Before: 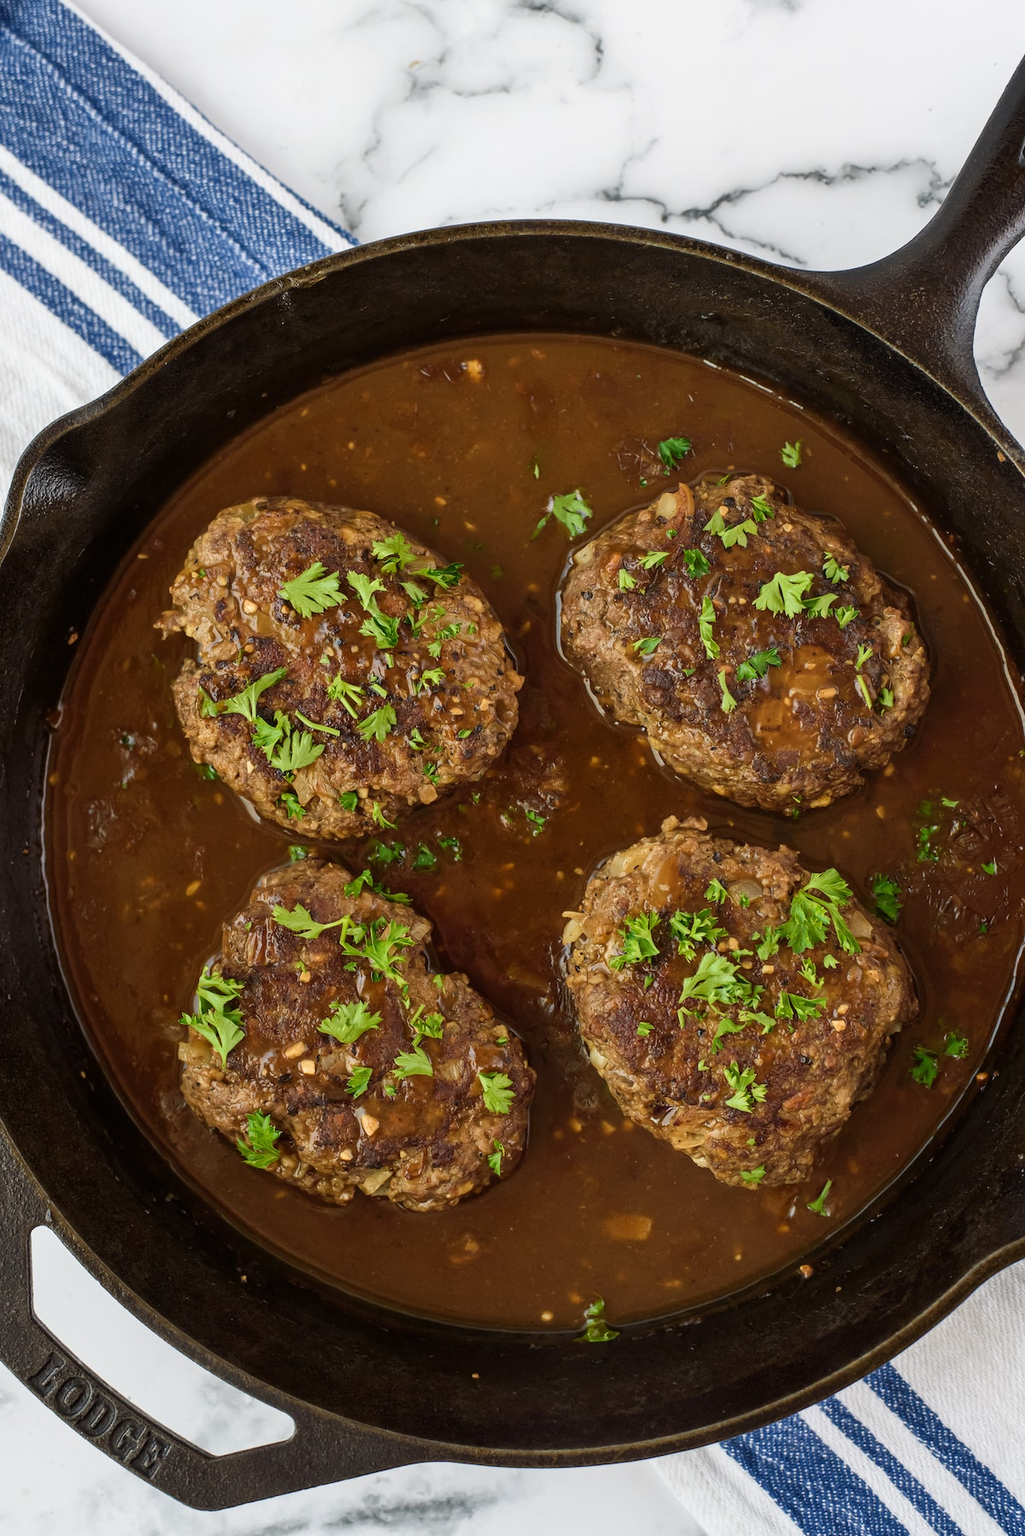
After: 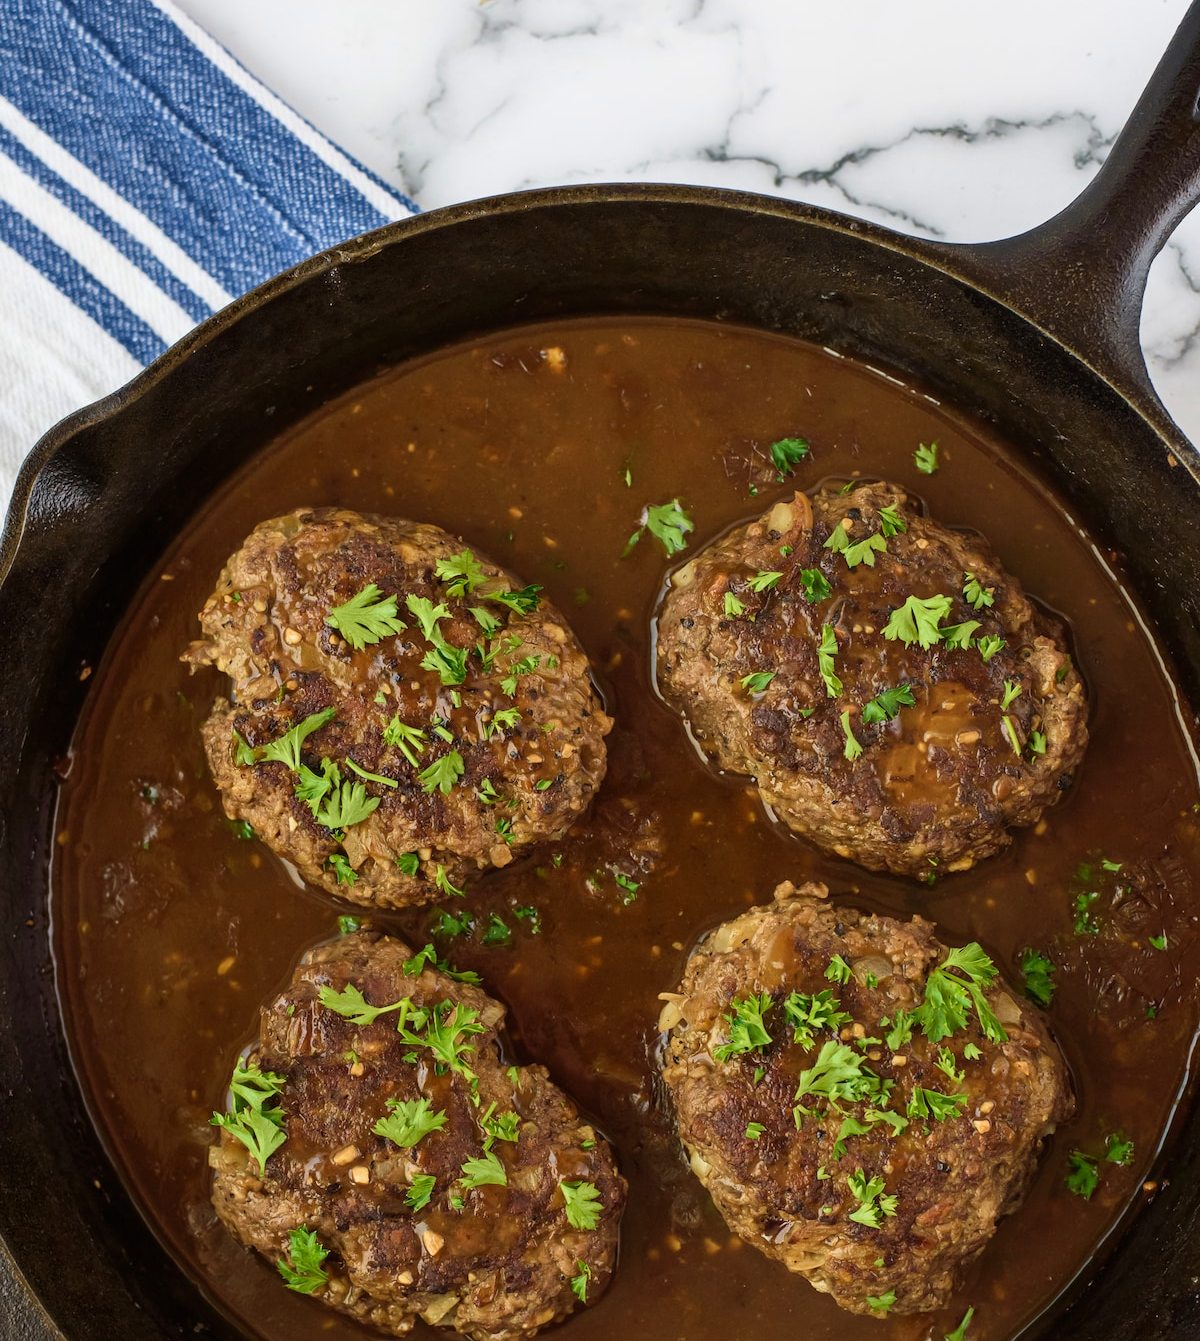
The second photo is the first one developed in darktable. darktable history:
velvia: on, module defaults
crop: top 4.166%, bottom 21.223%
